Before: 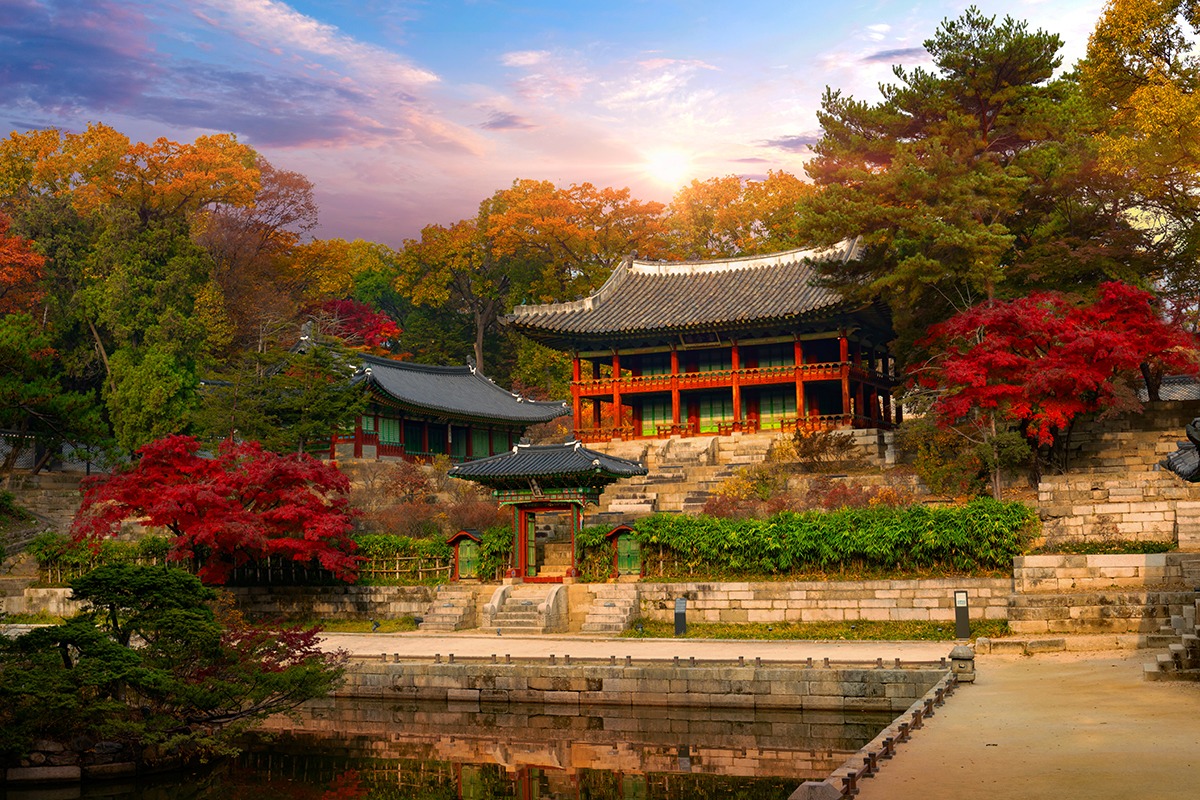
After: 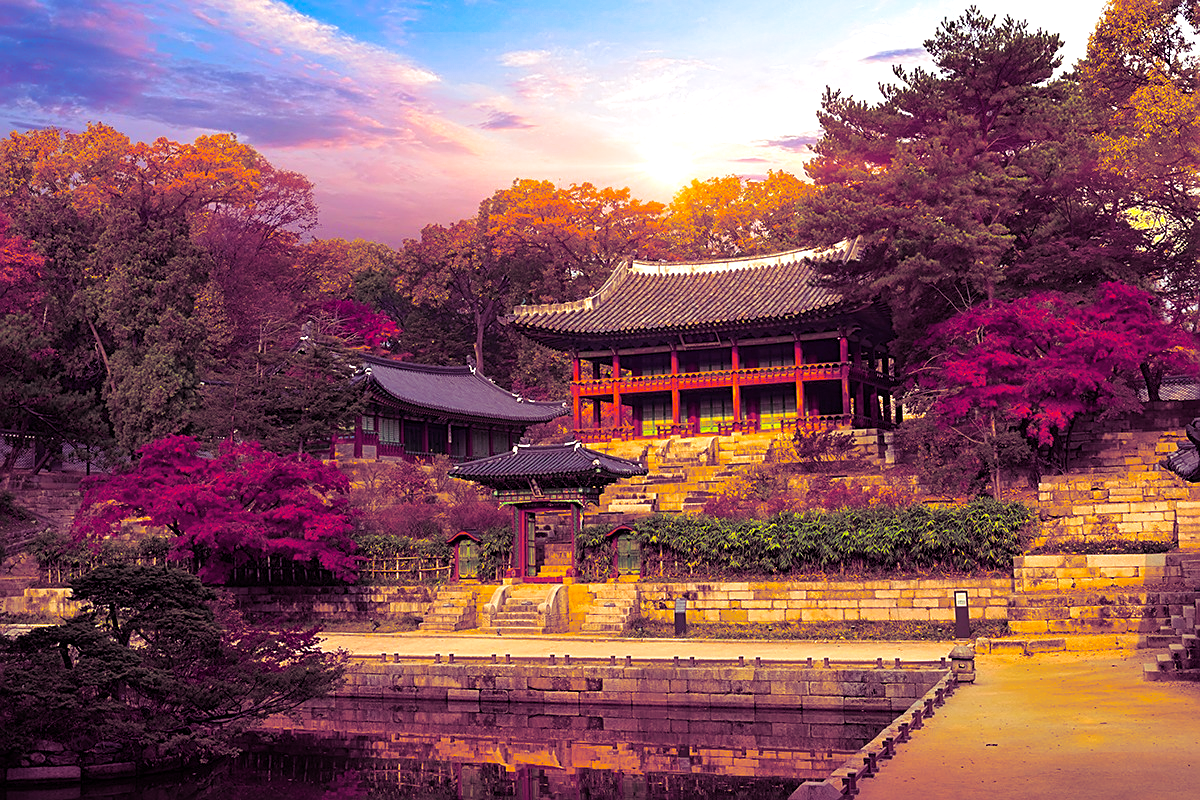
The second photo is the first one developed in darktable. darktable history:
rgb levels: mode RGB, independent channels, levels [[0, 0.474, 1], [0, 0.5, 1], [0, 0.5, 1]]
sharpen: on, module defaults
exposure: exposure 0.258 EV, compensate highlight preservation false
color balance rgb: linear chroma grading › global chroma 15%, perceptual saturation grading › global saturation 30%
split-toning: shadows › hue 277.2°, shadows › saturation 0.74
white balance: emerald 1
